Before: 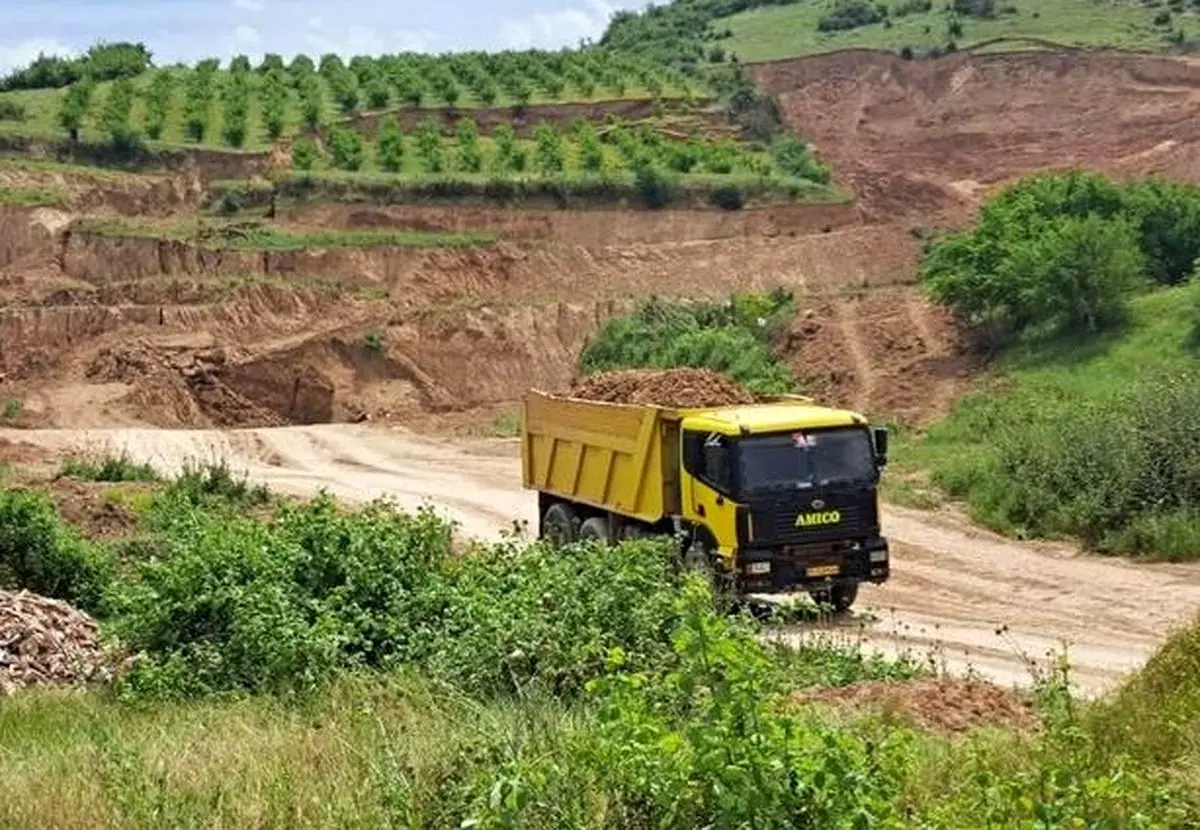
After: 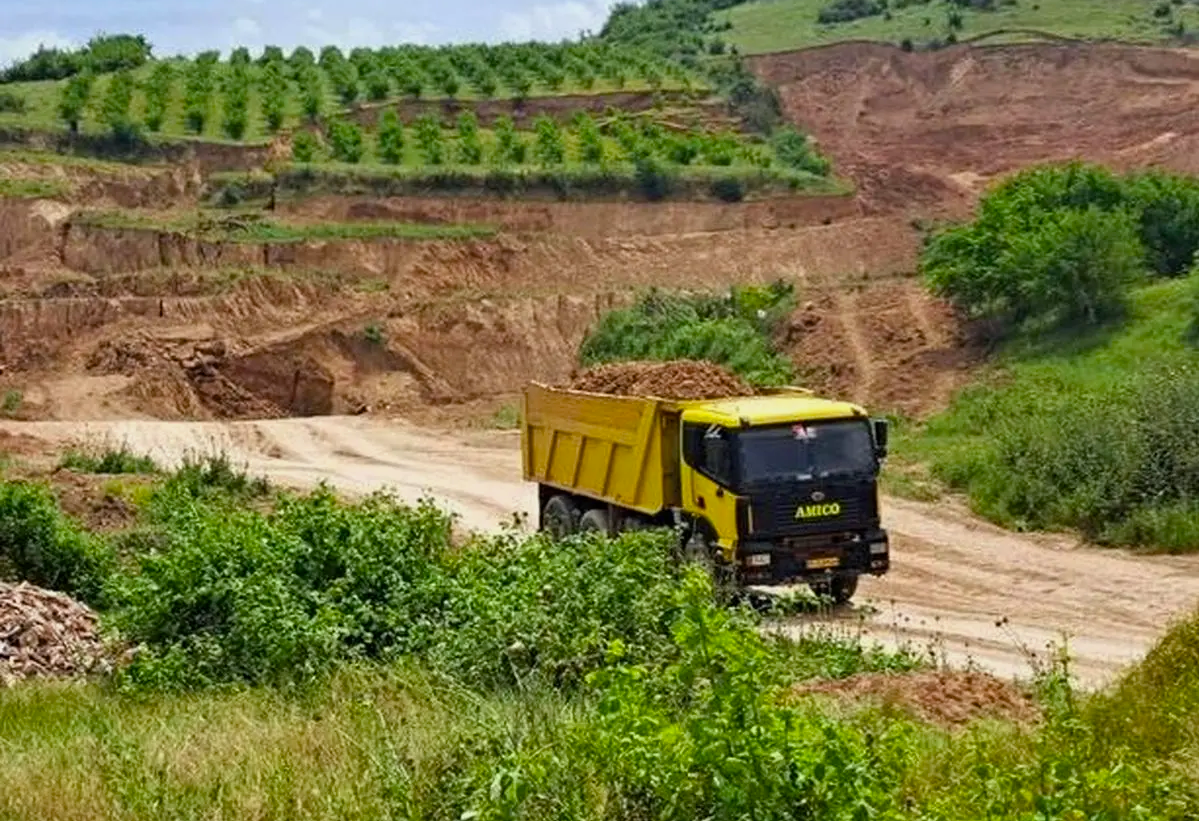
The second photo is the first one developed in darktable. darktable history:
crop: top 1.049%, right 0.001%
color balance rgb: linear chroma grading › shadows -8%, linear chroma grading › global chroma 10%, perceptual saturation grading › global saturation 2%, perceptual saturation grading › highlights -2%, perceptual saturation grading › mid-tones 4%, perceptual saturation grading › shadows 8%, perceptual brilliance grading › global brilliance 2%, perceptual brilliance grading › highlights -4%, global vibrance 16%, saturation formula JzAzBz (2021)
exposure: exposure -0.153 EV, compensate highlight preservation false
